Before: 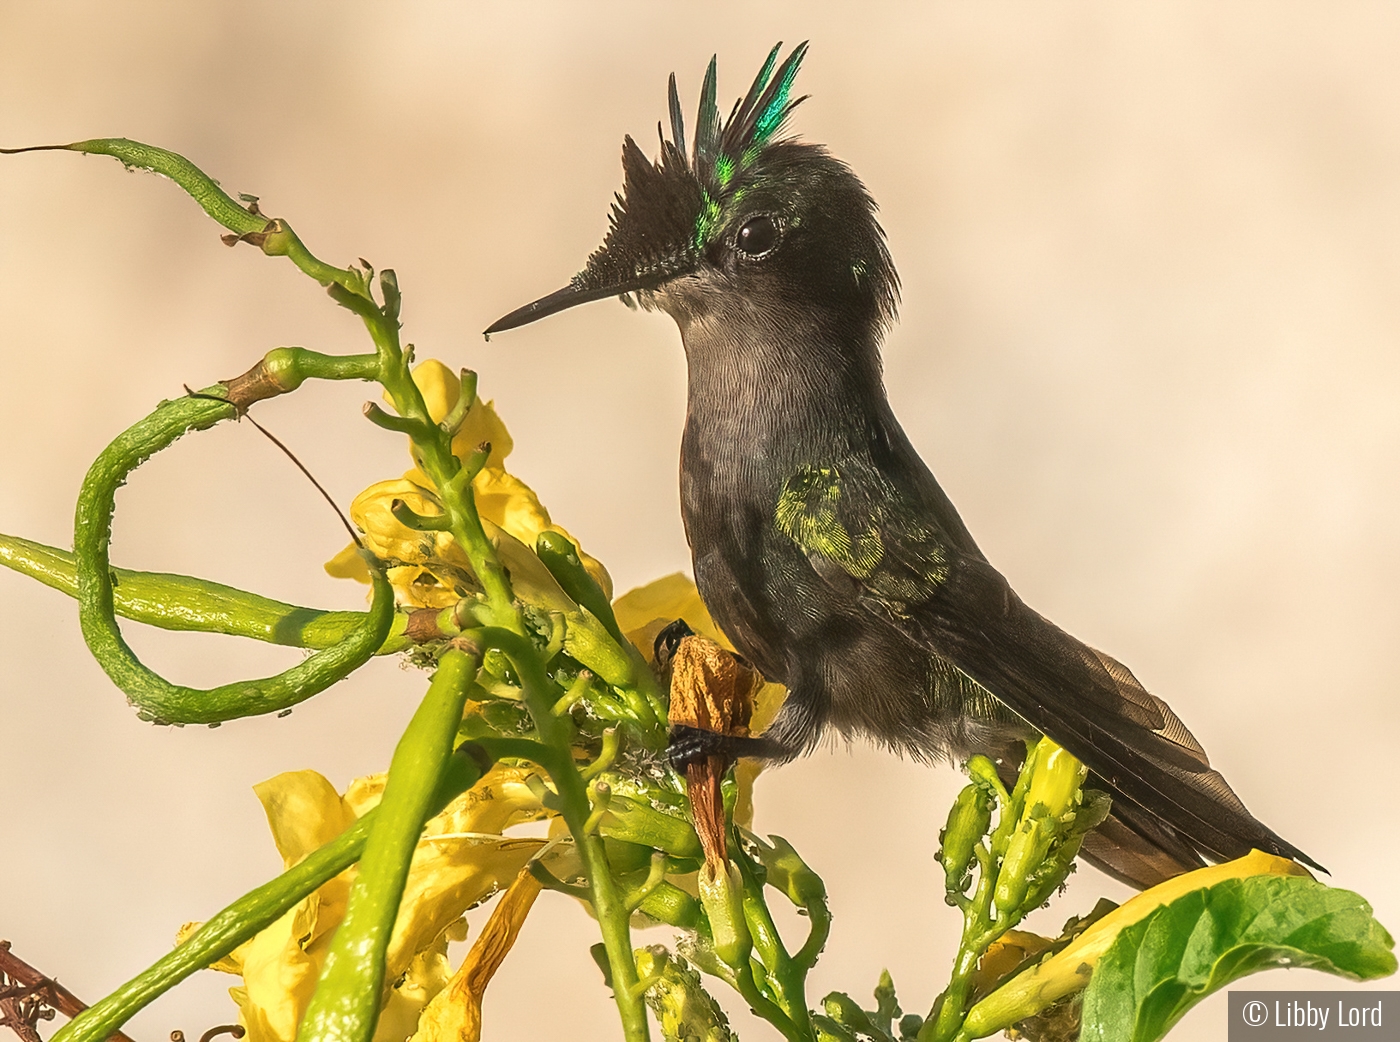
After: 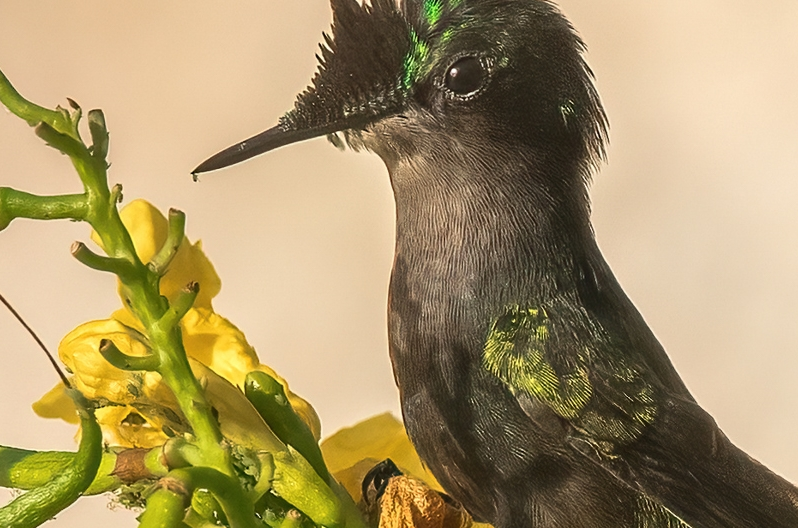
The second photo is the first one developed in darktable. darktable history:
crop: left 20.864%, top 15.395%, right 21.927%, bottom 33.878%
